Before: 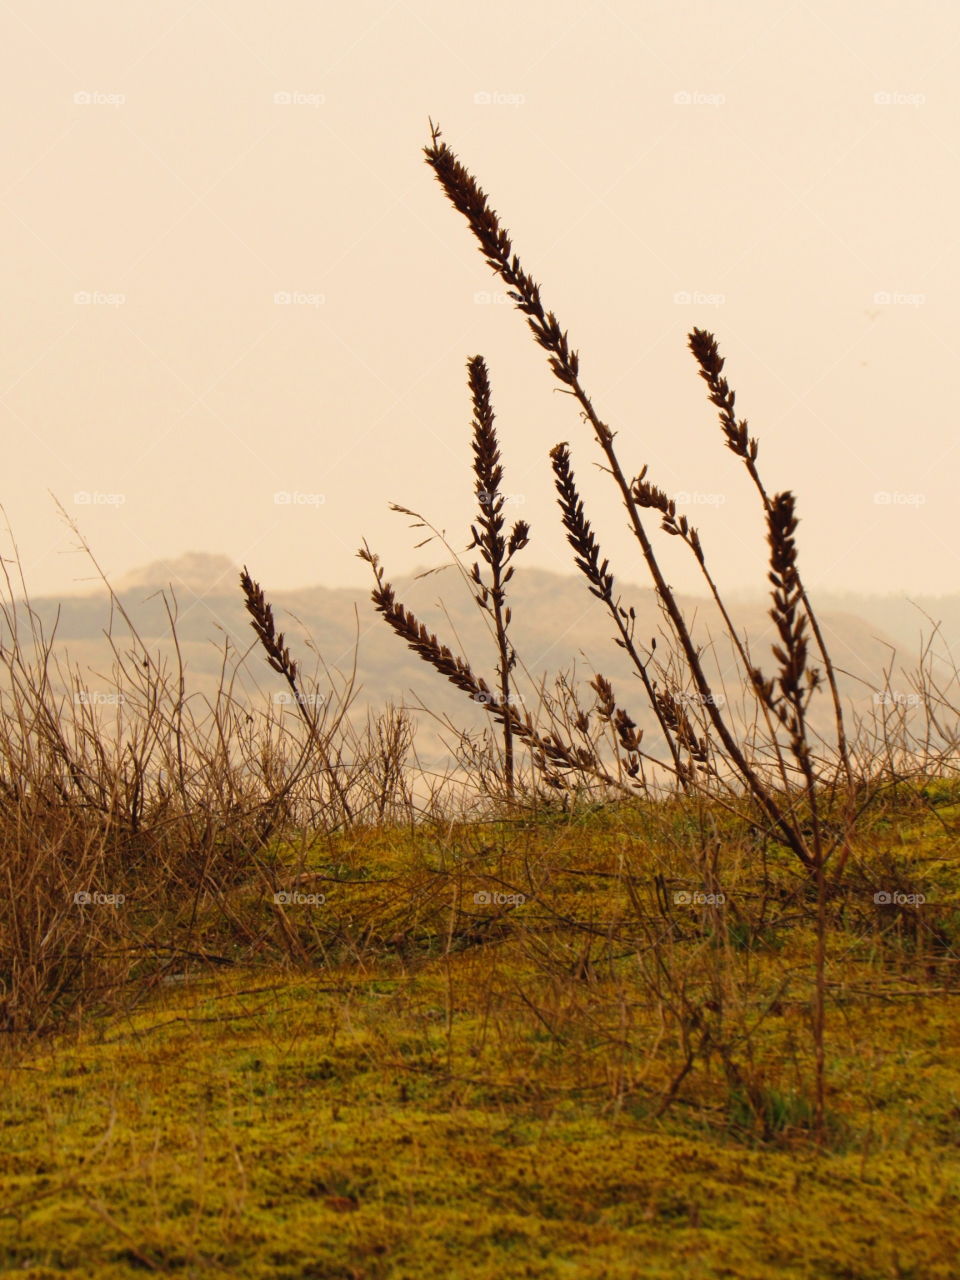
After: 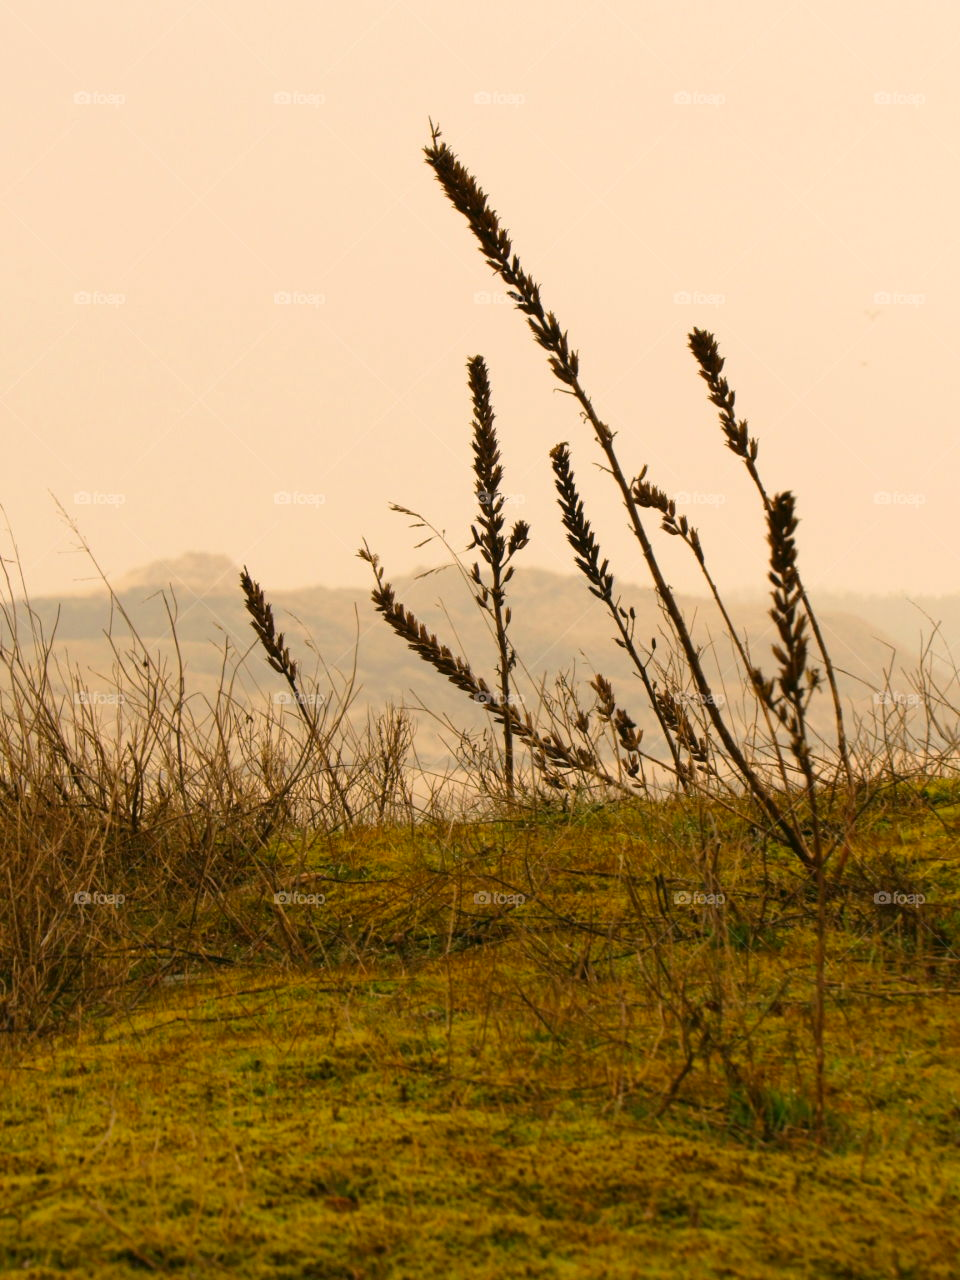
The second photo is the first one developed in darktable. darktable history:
color correction: highlights a* 4.06, highlights b* 4.98, shadows a* -7.07, shadows b* 4.72
